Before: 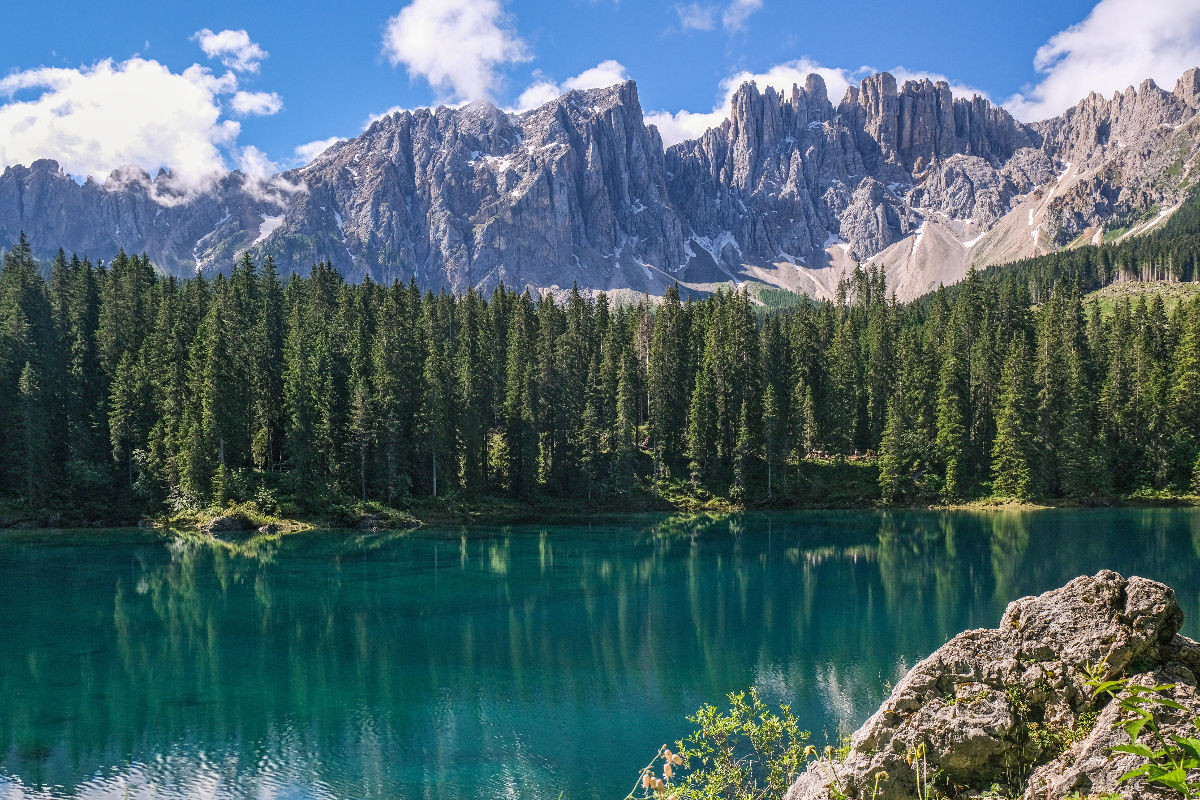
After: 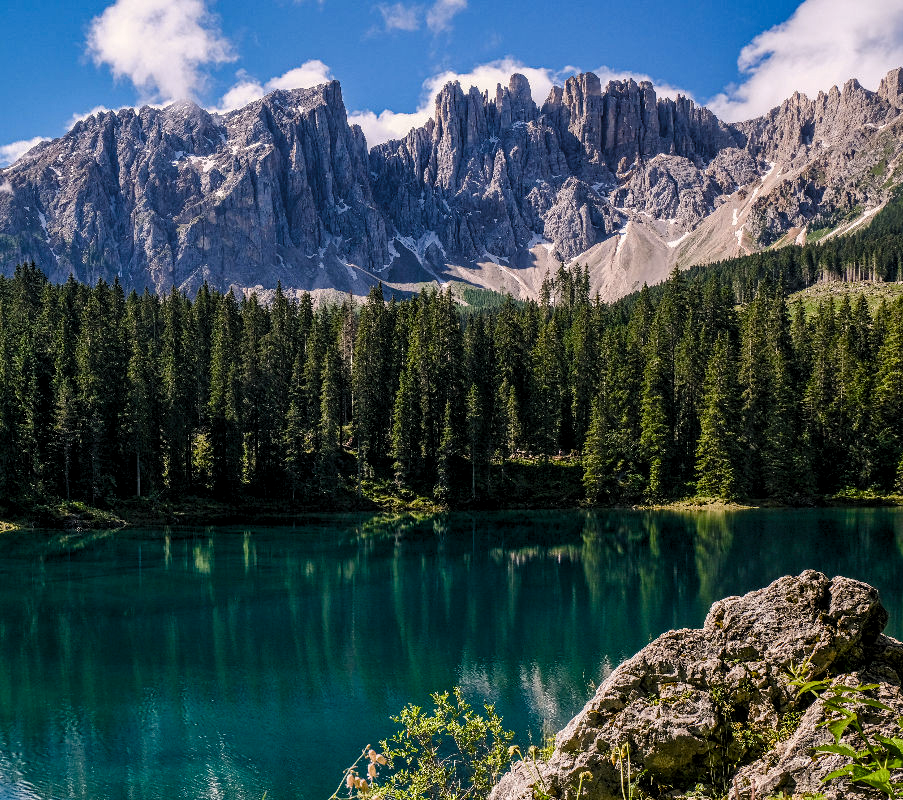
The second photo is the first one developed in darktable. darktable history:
crop and rotate: left 24.691%
levels: levels [0.116, 0.574, 1]
color balance rgb: shadows lift › hue 85°, power › hue 313.1°, highlights gain › chroma 1.614%, highlights gain › hue 55.12°, linear chroma grading › global chroma 24.372%, perceptual saturation grading › global saturation 24.915%, perceptual saturation grading › highlights -50.146%, perceptual saturation grading › shadows 30.073%
